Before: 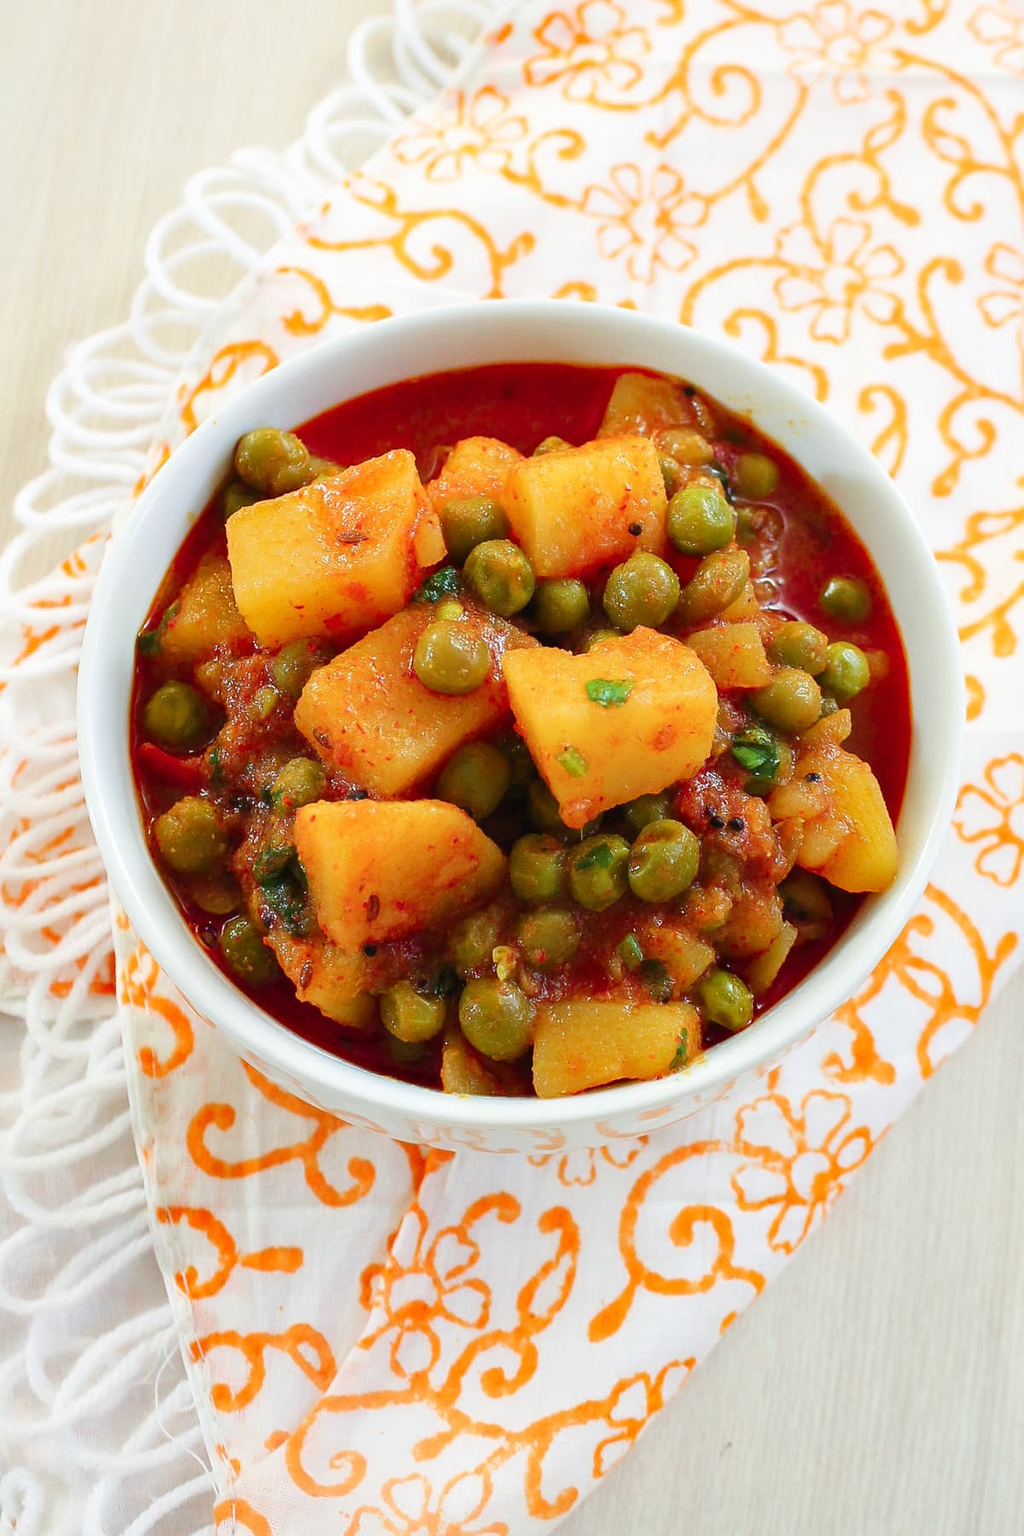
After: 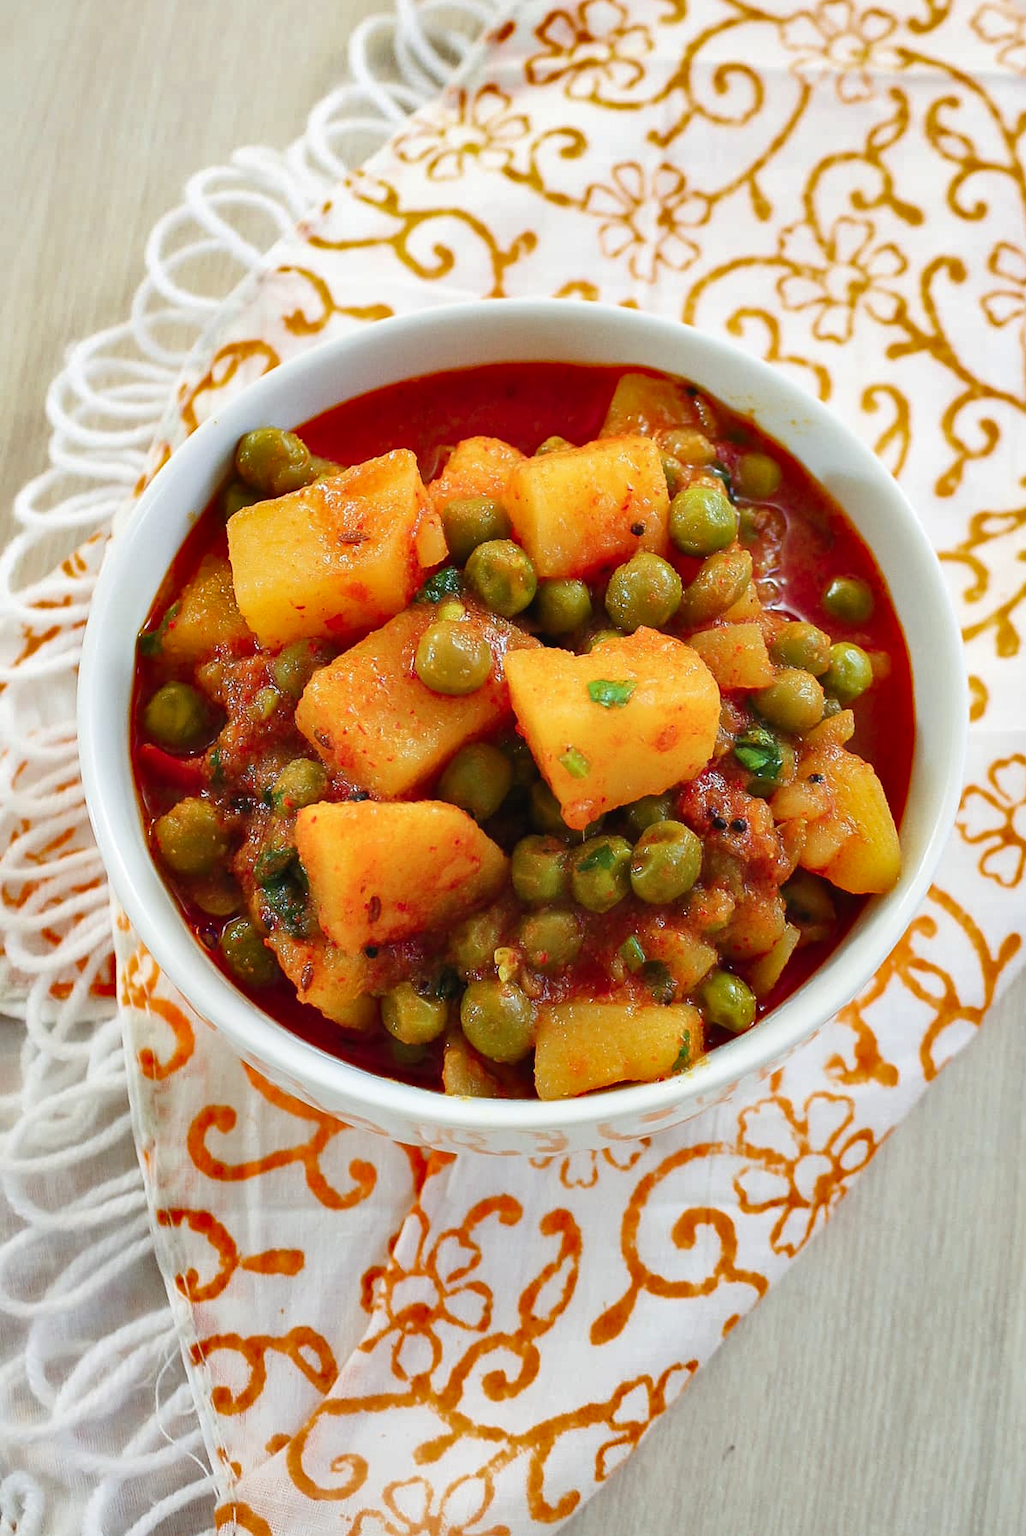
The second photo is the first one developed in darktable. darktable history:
crop: top 0.134%, bottom 0.18%
shadows and highlights: shadows 58.95, highlights -60.16, soften with gaussian
